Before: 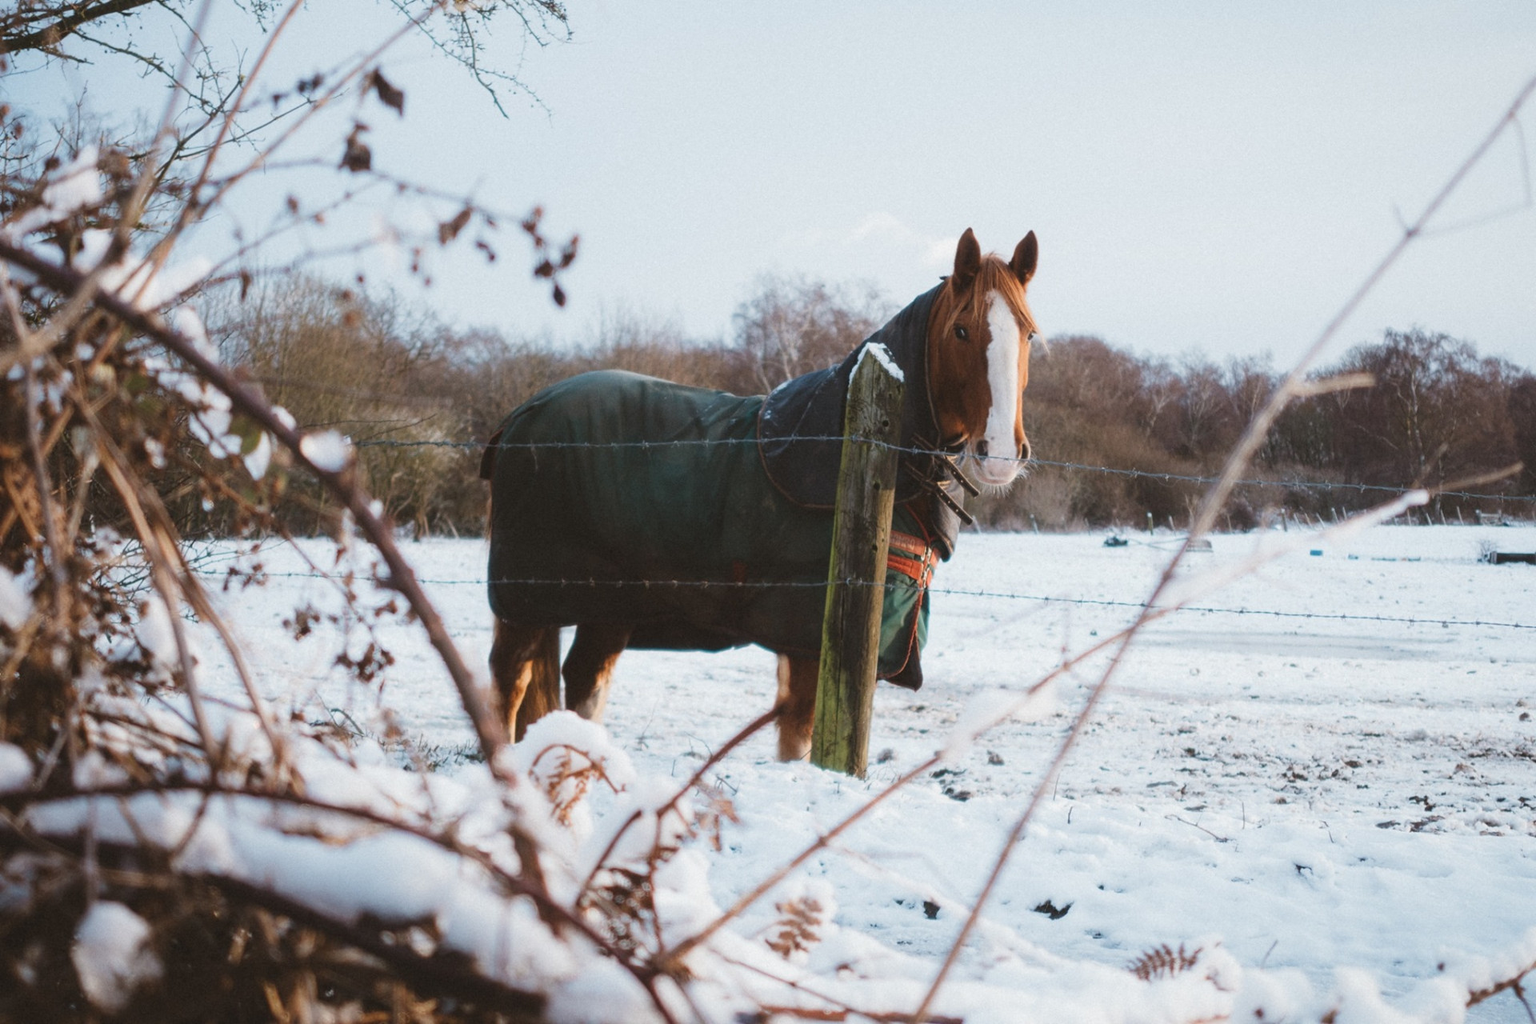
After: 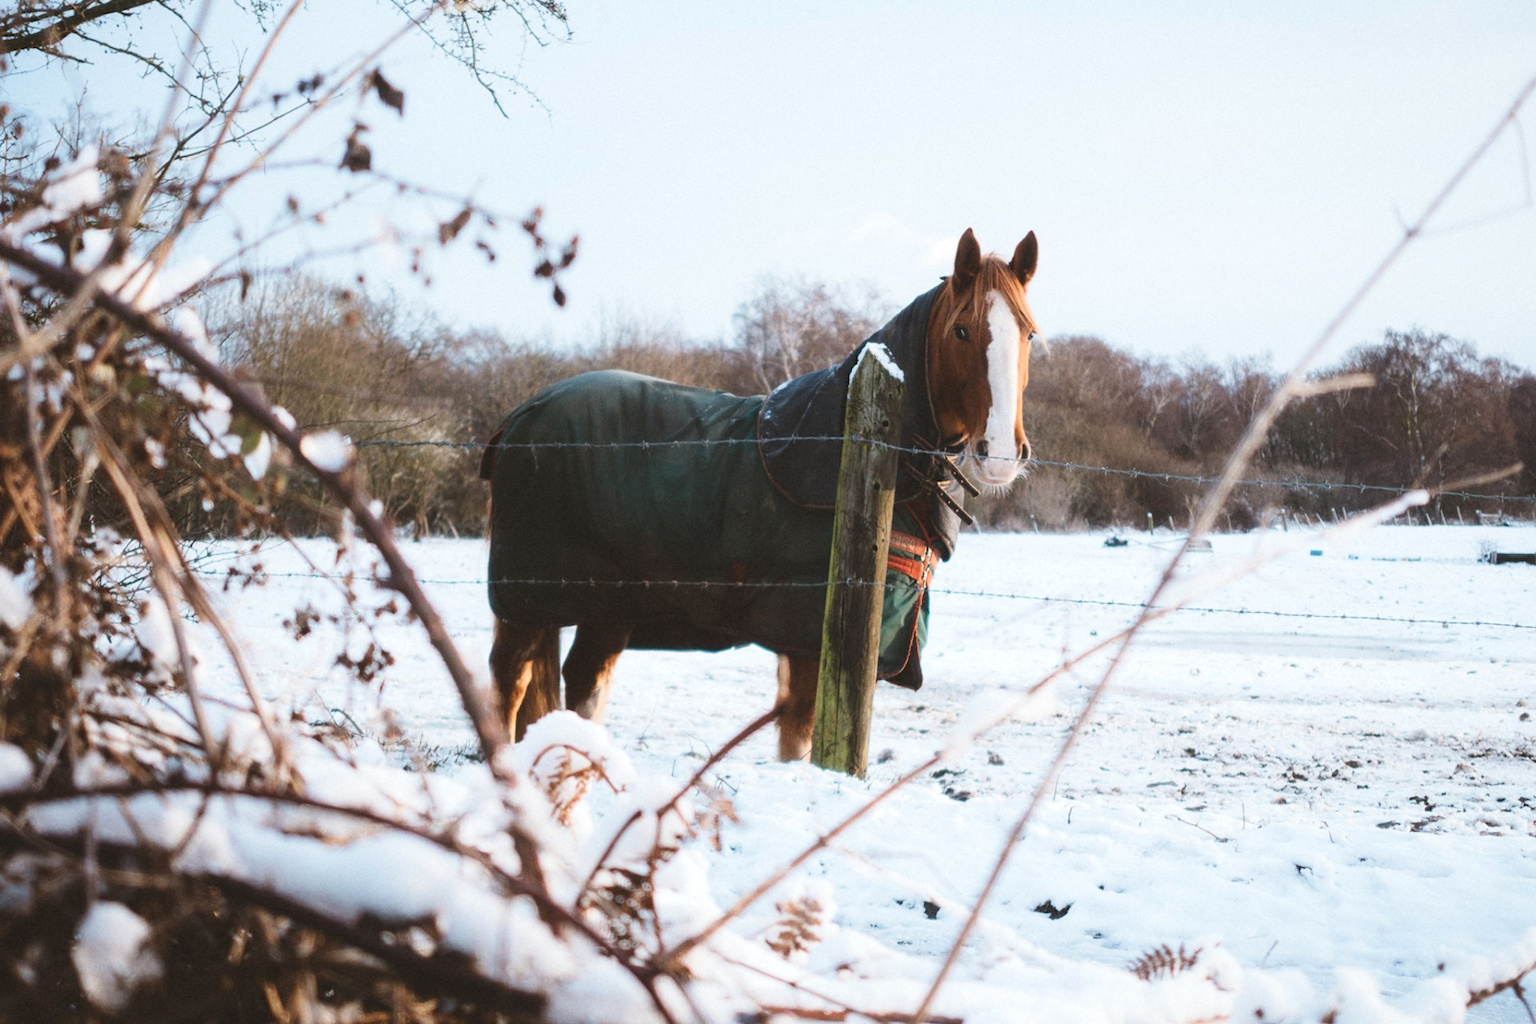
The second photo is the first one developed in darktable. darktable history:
contrast brightness saturation: contrast 0.15, brightness 0.05
exposure: black level correction 0, exposure 0.2 EV, compensate exposure bias true, compensate highlight preservation false
